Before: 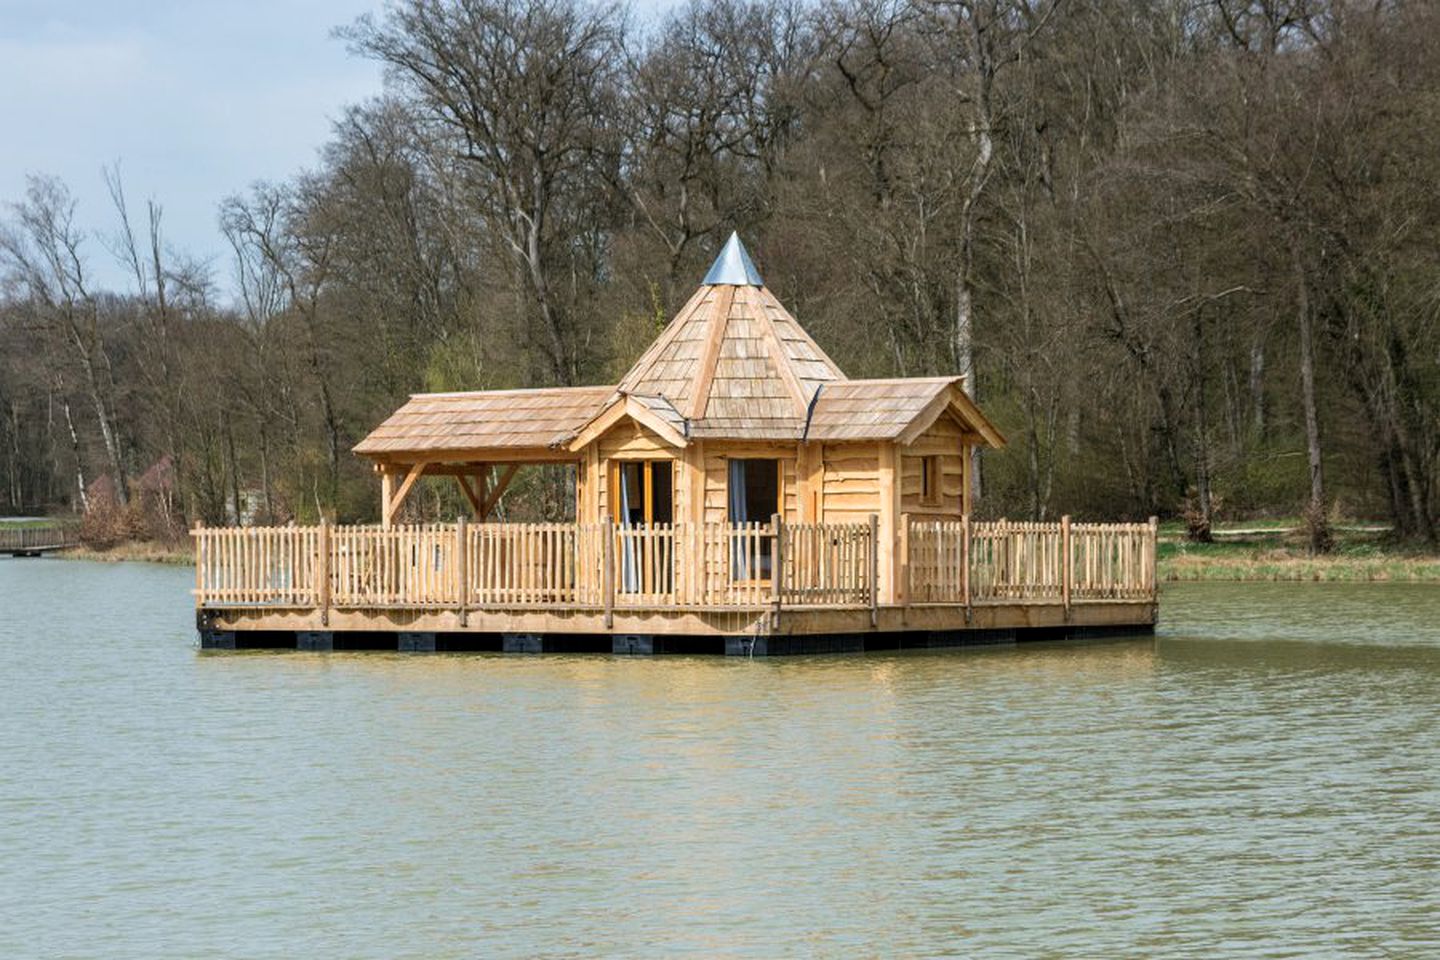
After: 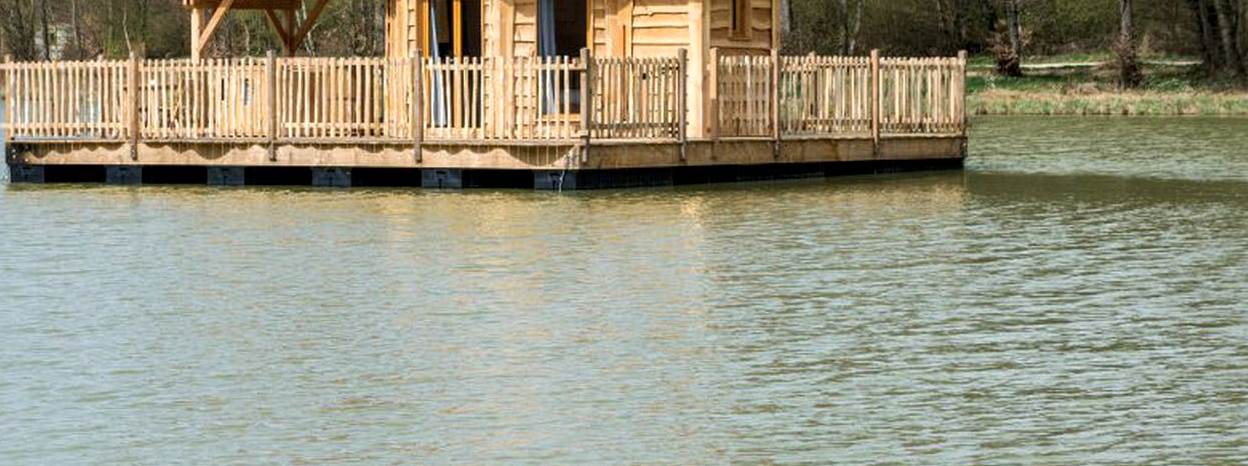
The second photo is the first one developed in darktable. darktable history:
crop and rotate: left 13.299%, top 48.608%, bottom 2.794%
tone equalizer: edges refinement/feathering 500, mask exposure compensation -1.57 EV, preserve details no
local contrast: mode bilateral grid, contrast 20, coarseness 50, detail 157%, midtone range 0.2
